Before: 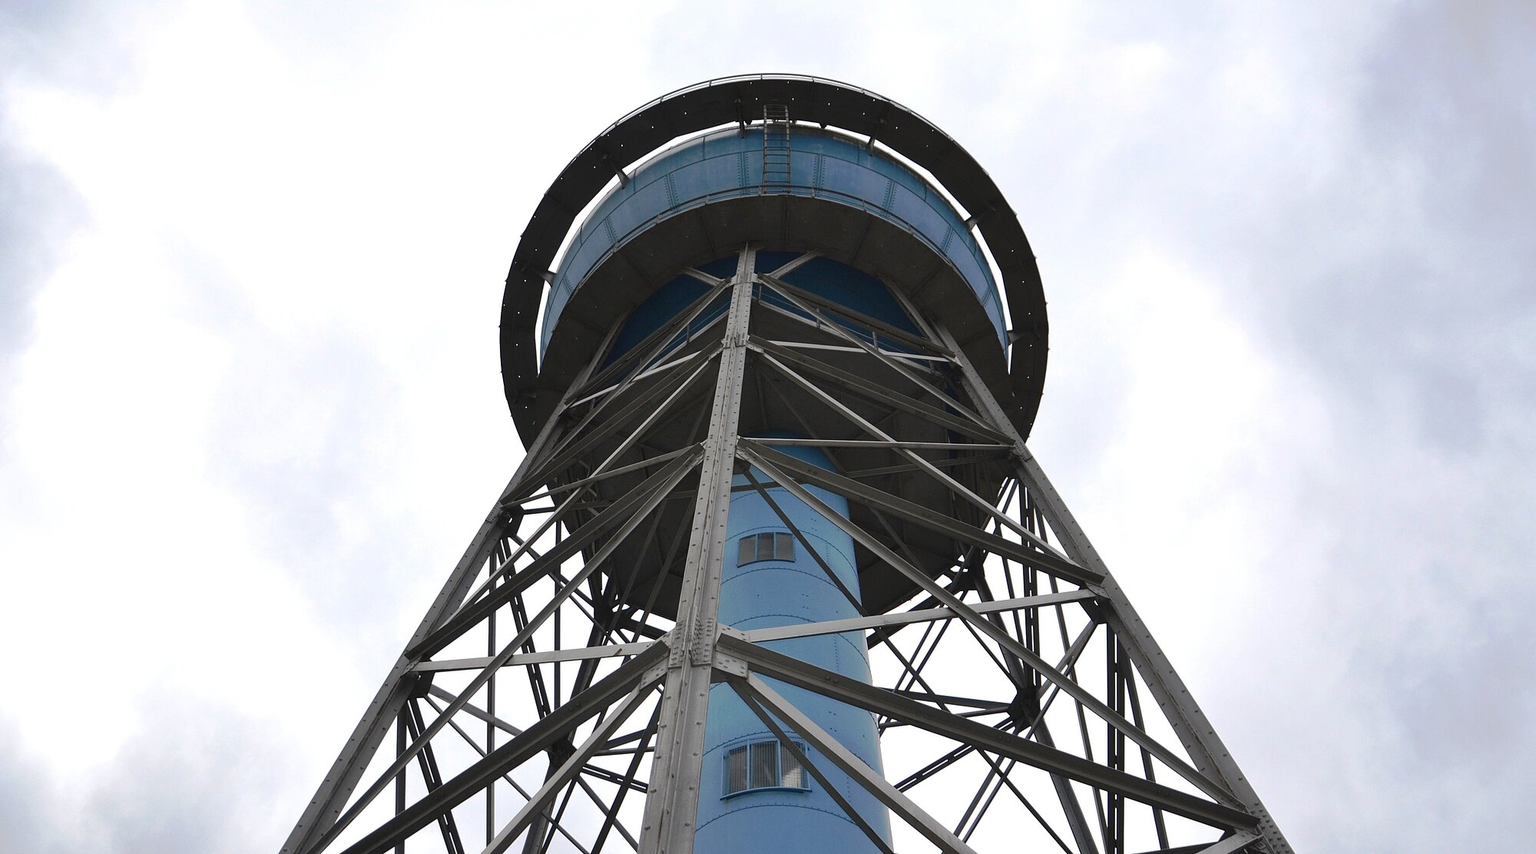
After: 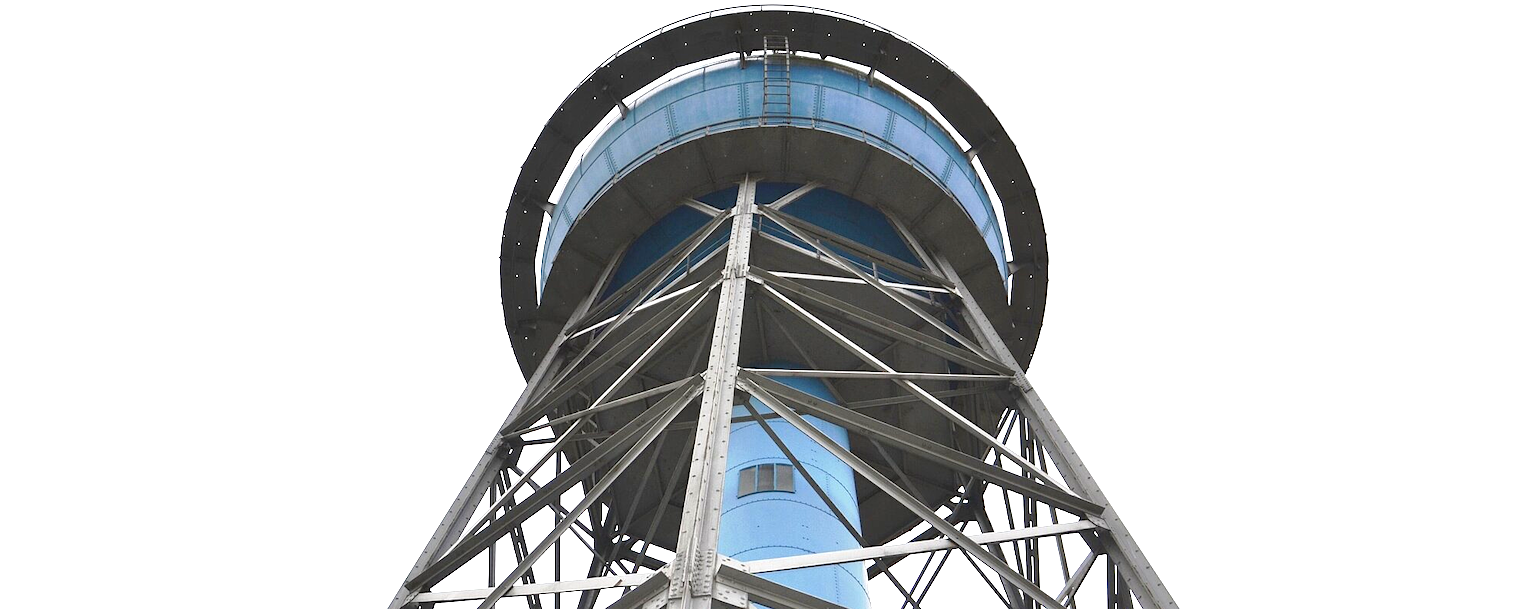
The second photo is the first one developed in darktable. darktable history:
crop and rotate: top 8.167%, bottom 20.469%
exposure: black level correction 0, exposure 1.385 EV, compensate highlight preservation false
base curve: curves: ch0 [(0, 0) (0.283, 0.295) (1, 1)], preserve colors none
